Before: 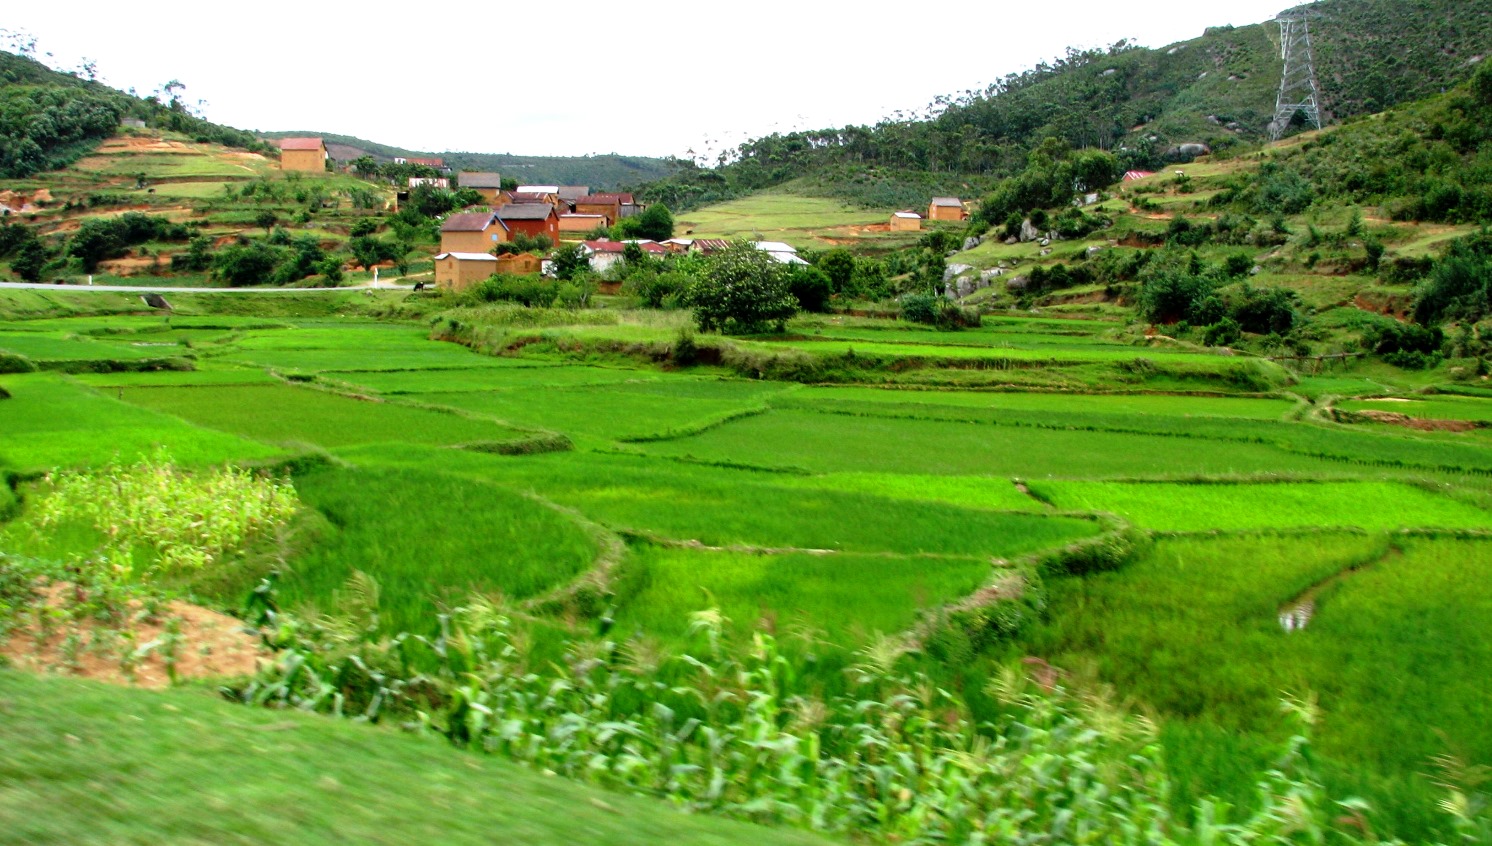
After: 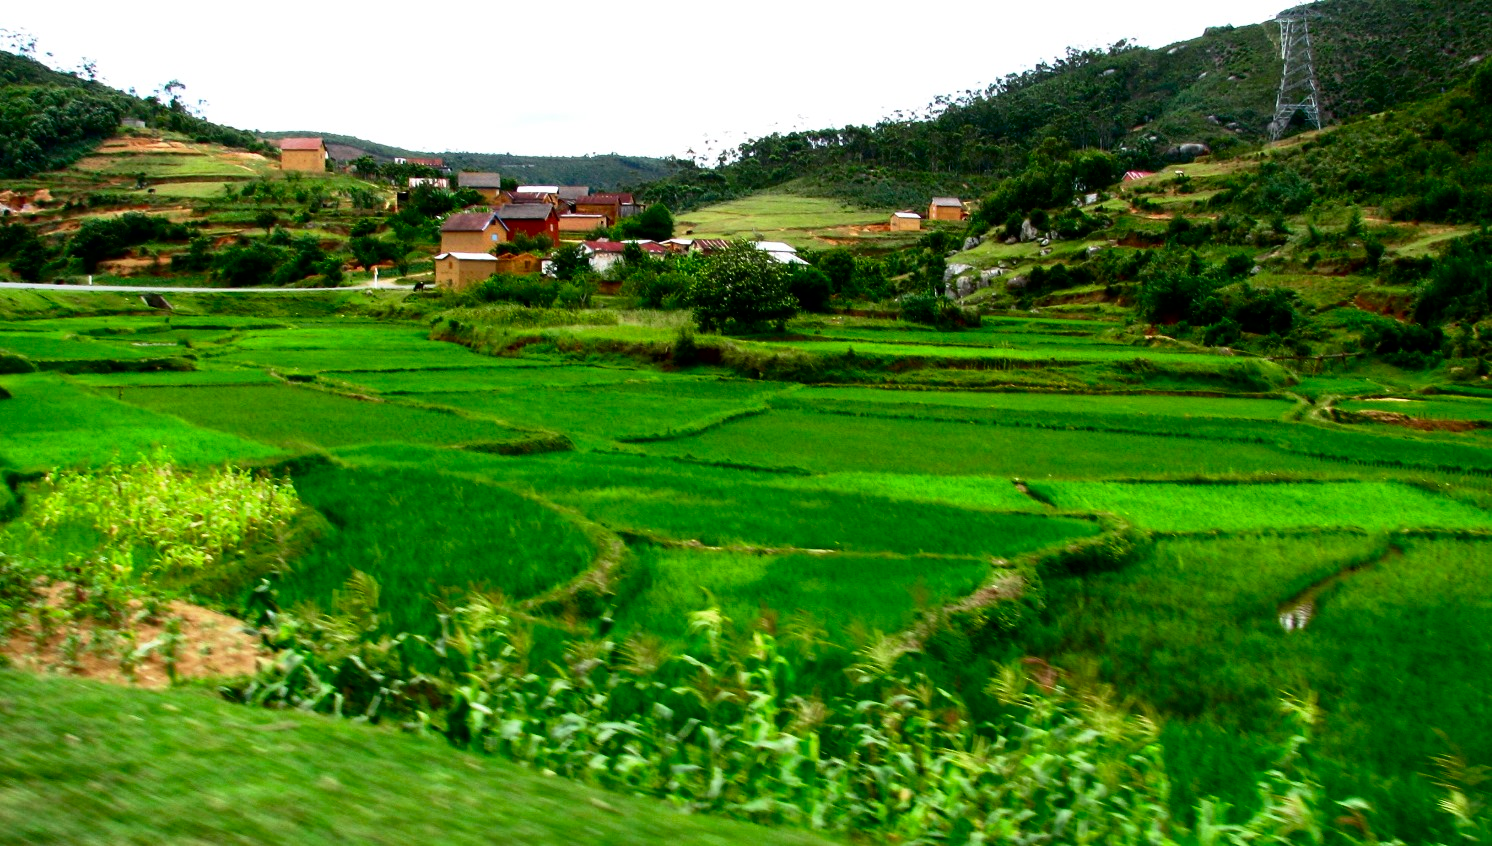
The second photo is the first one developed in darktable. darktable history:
contrast brightness saturation: contrast 0.133, brightness -0.241, saturation 0.15
